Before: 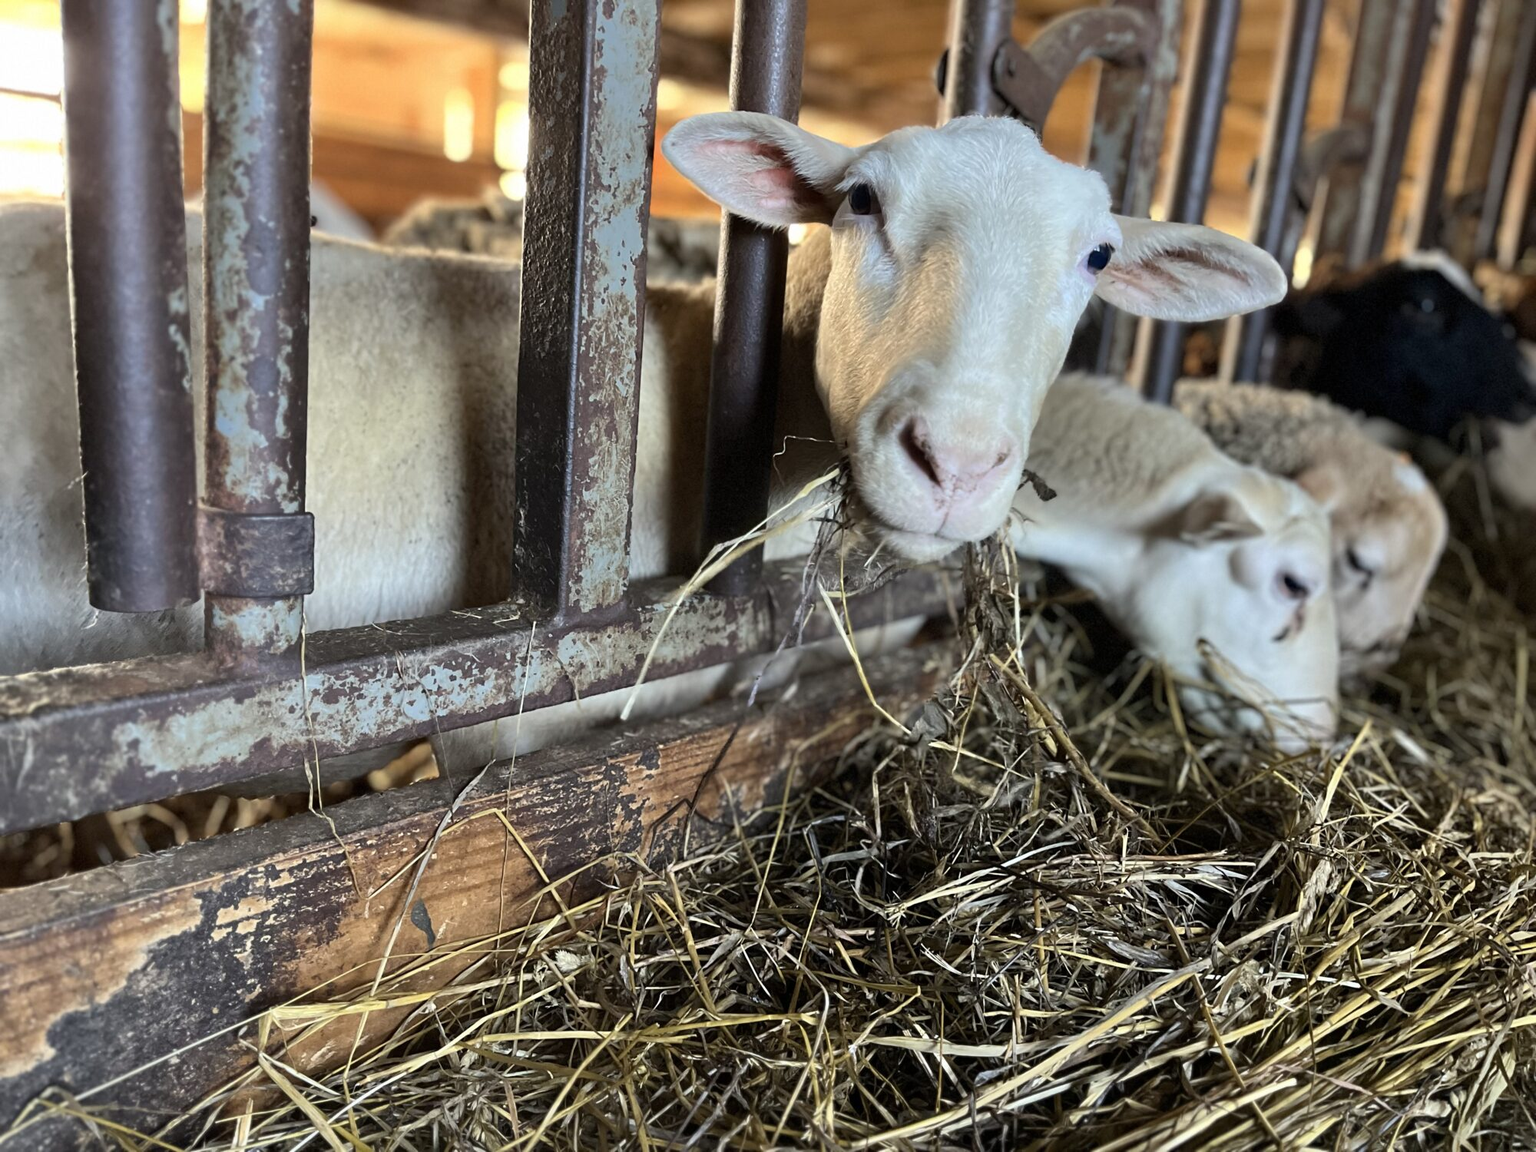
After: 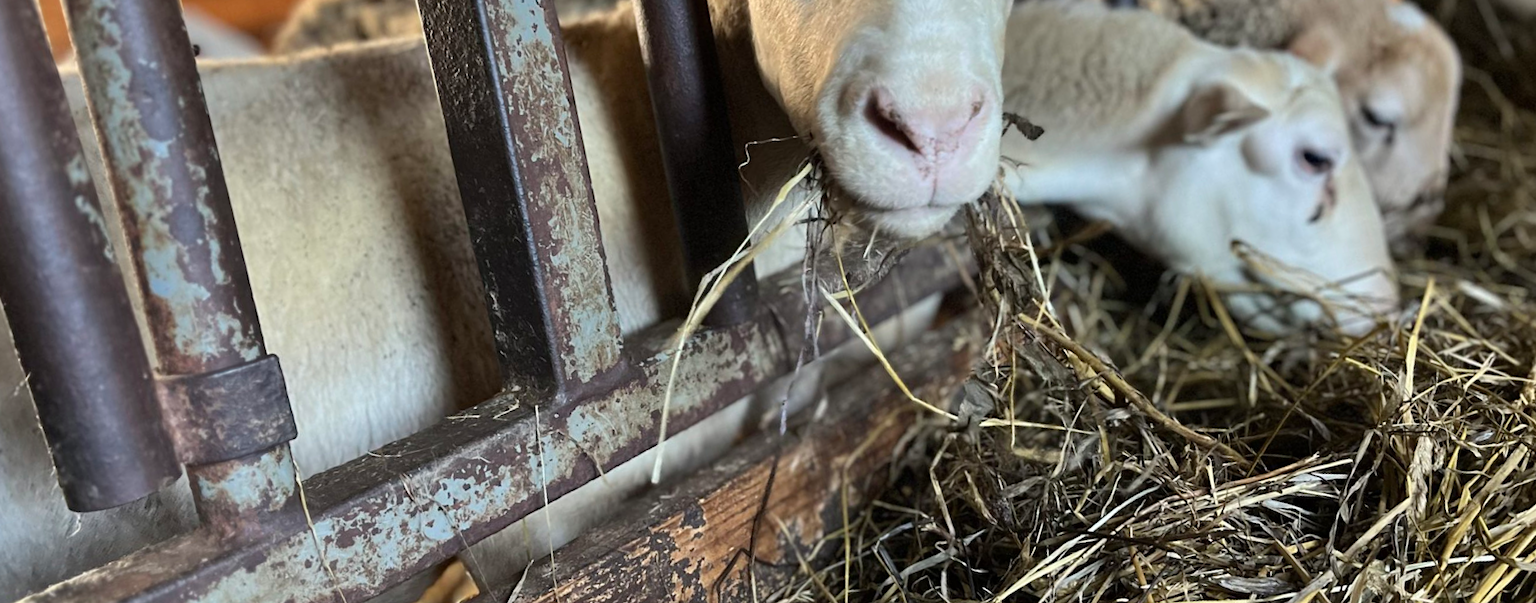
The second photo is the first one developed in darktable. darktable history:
rotate and perspective: rotation -14.8°, crop left 0.1, crop right 0.903, crop top 0.25, crop bottom 0.748
crop: top 13.819%, bottom 11.169%
